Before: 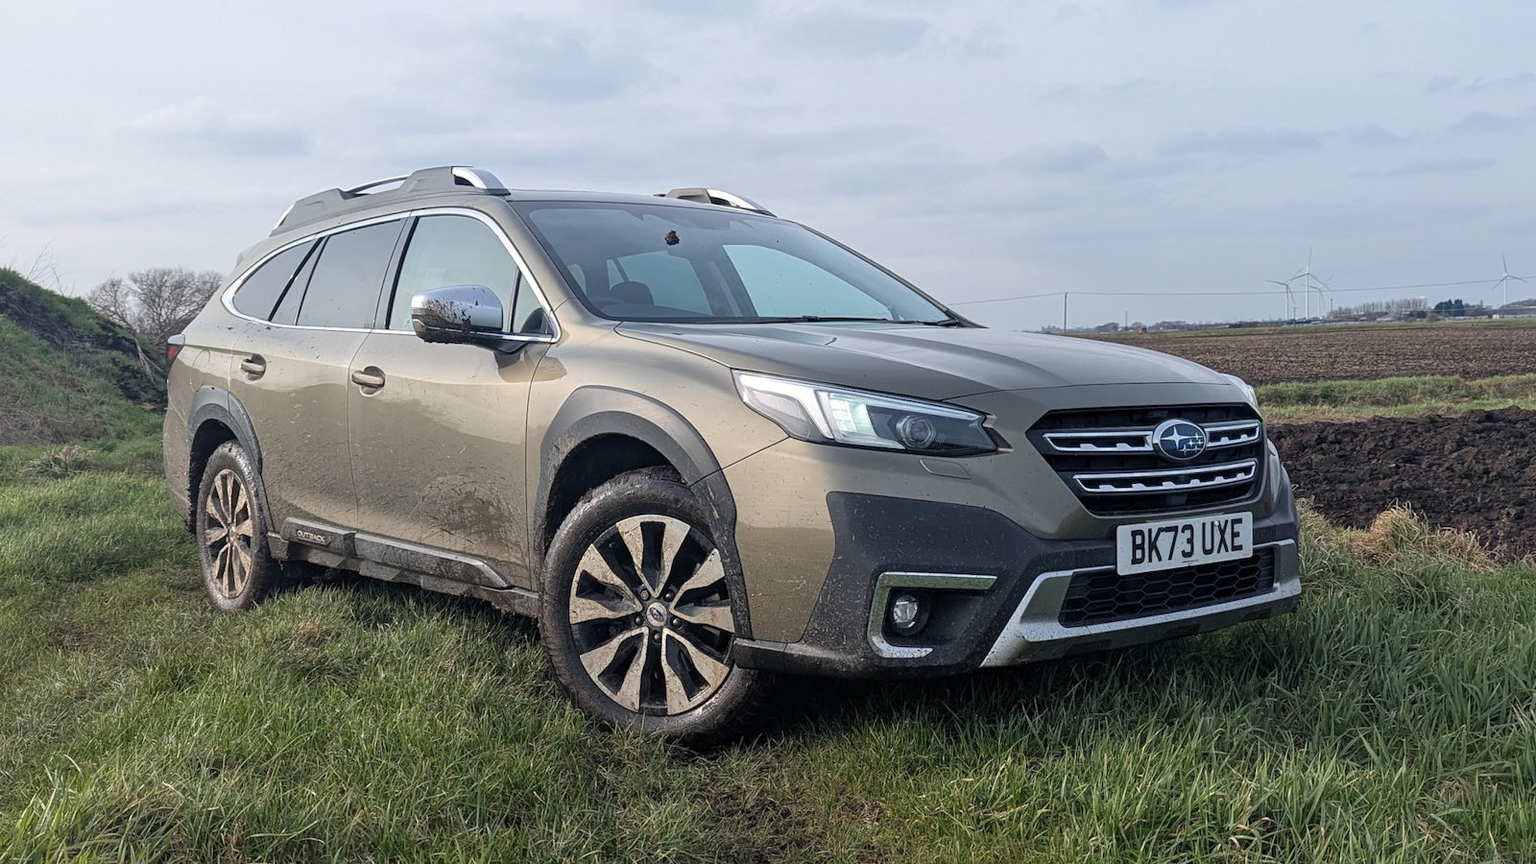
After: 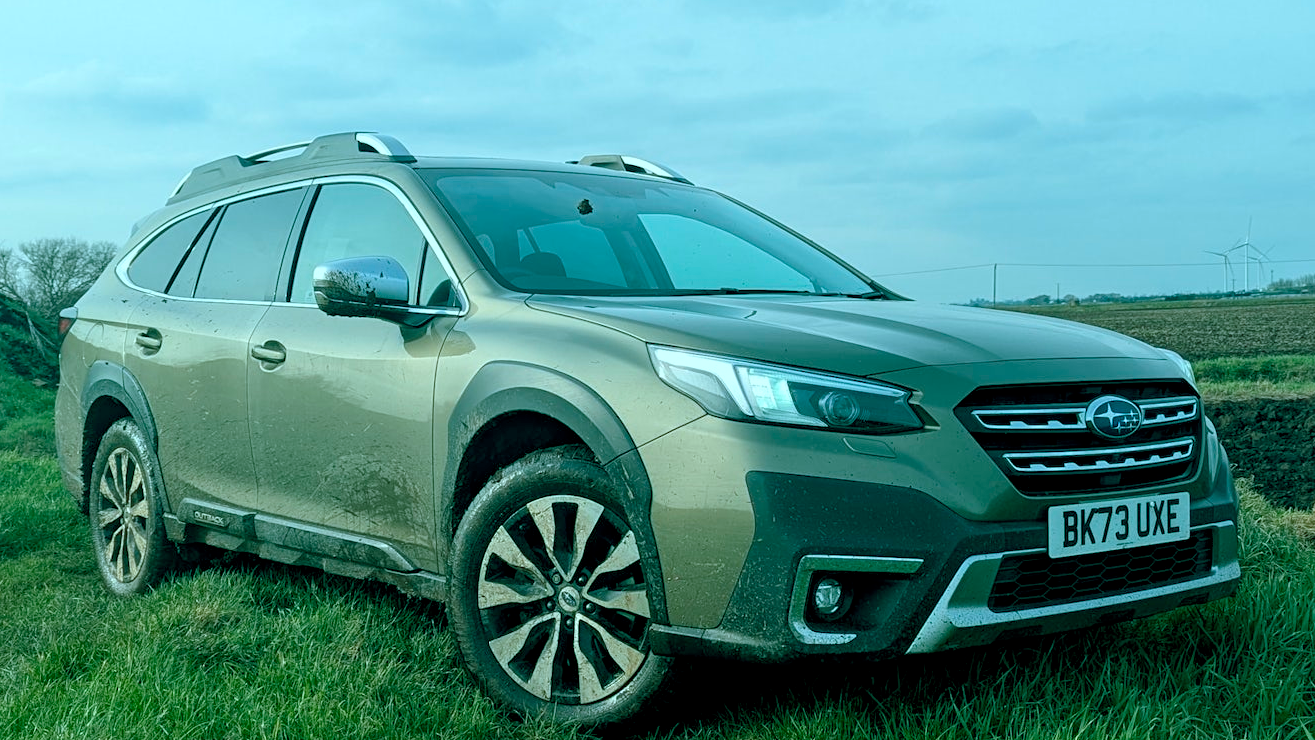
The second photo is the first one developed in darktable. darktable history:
white balance: emerald 1
exposure: black level correction 0.005, exposure 0.001 EV, compensate highlight preservation false
crop and rotate: left 7.196%, top 4.574%, right 10.605%, bottom 13.178%
color balance rgb: shadows lift › chroma 11.71%, shadows lift › hue 133.46°, power › chroma 2.15%, power › hue 166.83°, highlights gain › chroma 4%, highlights gain › hue 200.2°, perceptual saturation grading › global saturation 18.05%
